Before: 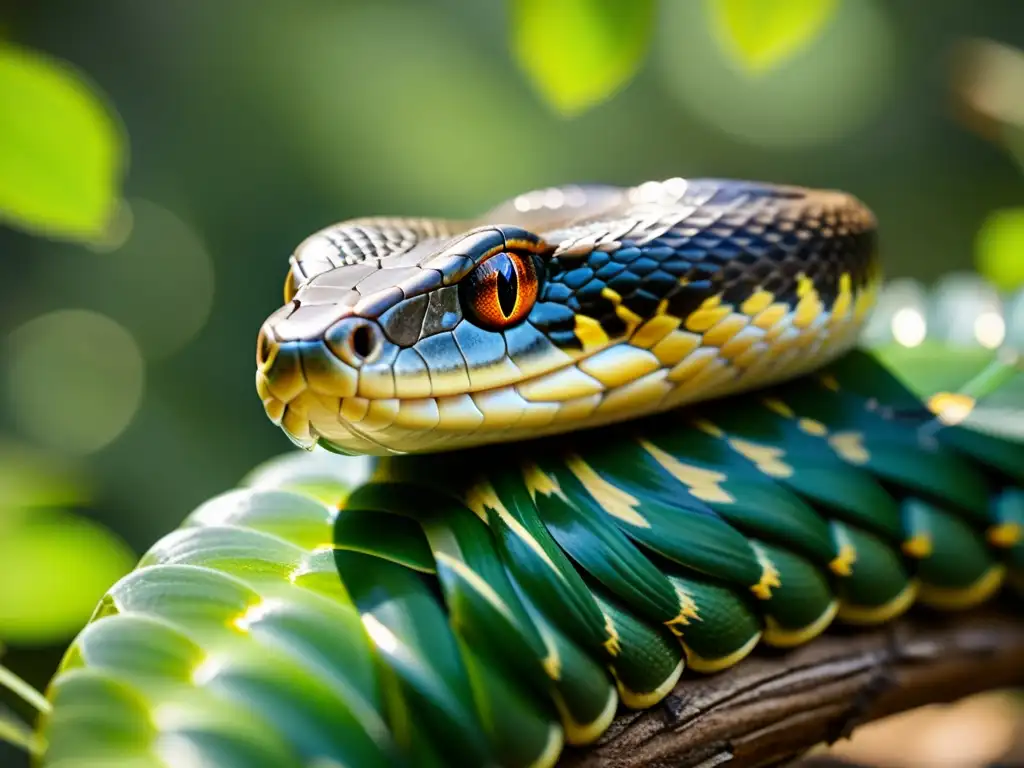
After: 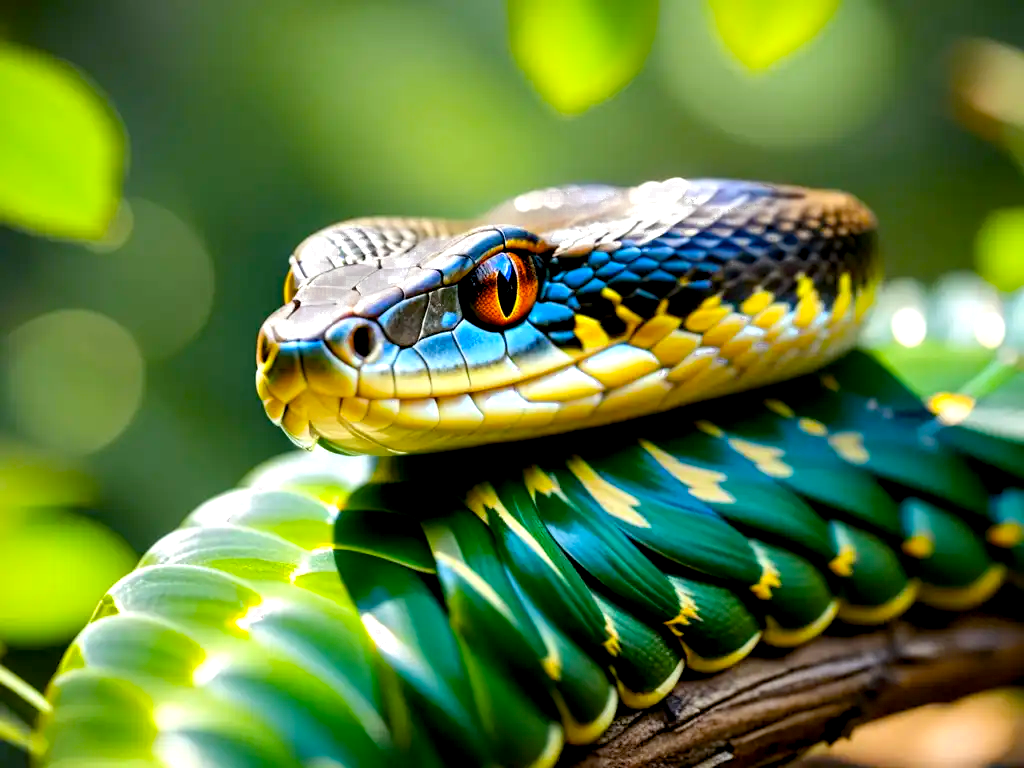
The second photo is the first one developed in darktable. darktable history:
color balance rgb: global offset › luminance -0.514%, perceptual saturation grading › global saturation 25.573%, perceptual brilliance grading › global brilliance 9.32%, perceptual brilliance grading › shadows 15.075%
color zones: curves: ch0 [(0.068, 0.464) (0.25, 0.5) (0.48, 0.508) (0.75, 0.536) (0.886, 0.476) (0.967, 0.456)]; ch1 [(0.066, 0.456) (0.25, 0.5) (0.616, 0.508) (0.746, 0.56) (0.934, 0.444)], process mode strong
